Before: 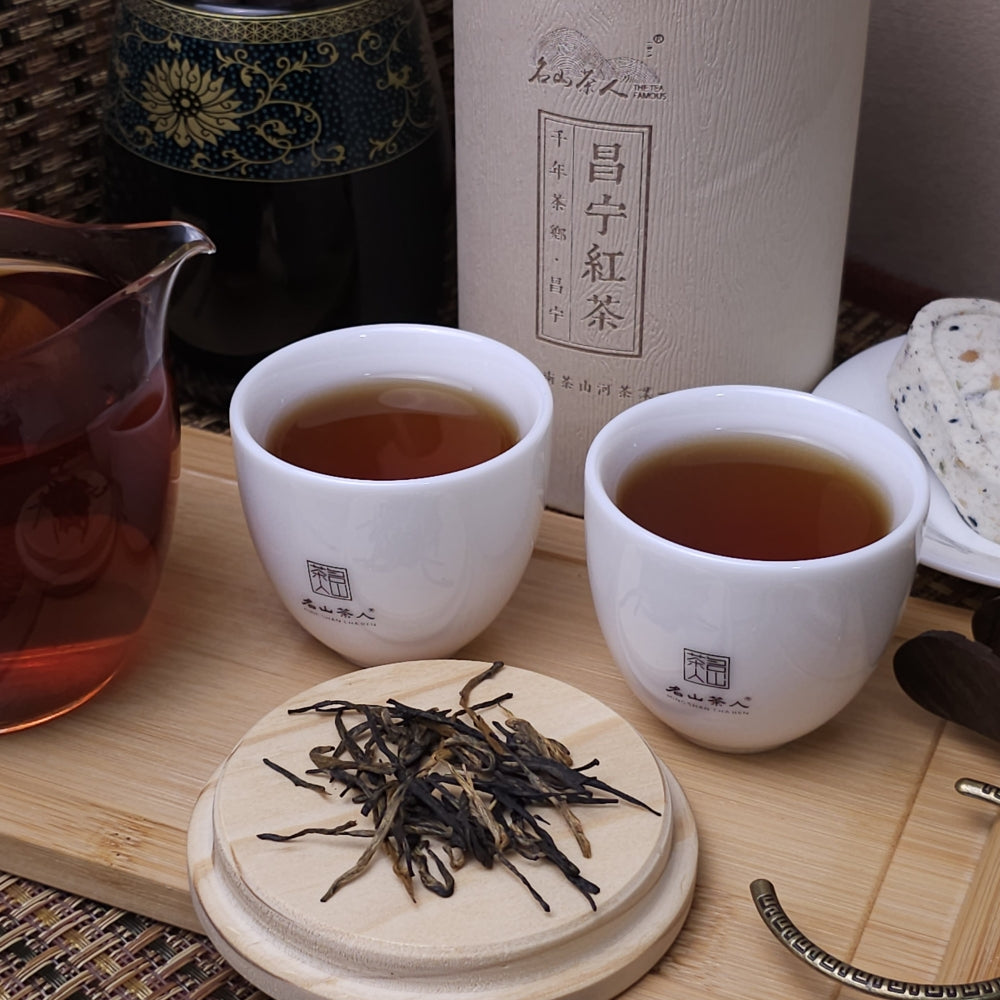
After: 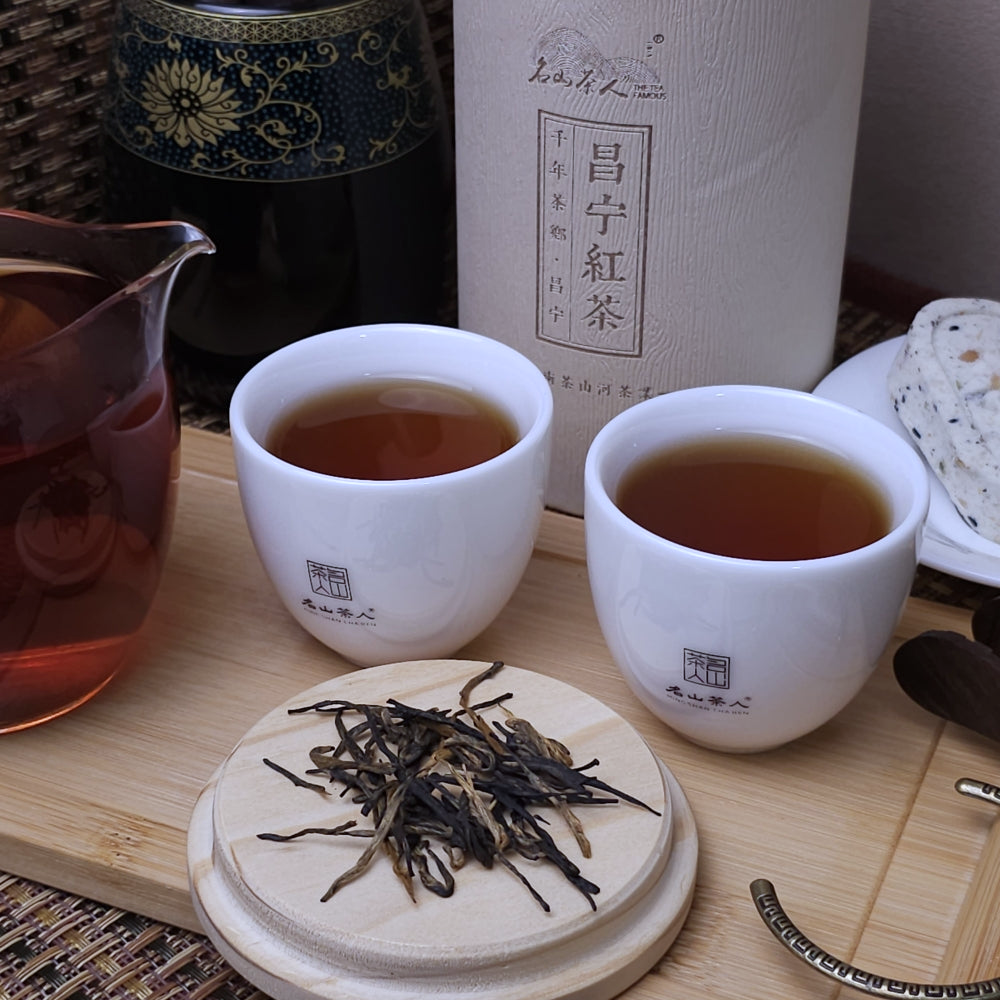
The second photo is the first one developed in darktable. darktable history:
white balance: red 0.954, blue 1.079
shadows and highlights: shadows 20.91, highlights -82.73, soften with gaussian
